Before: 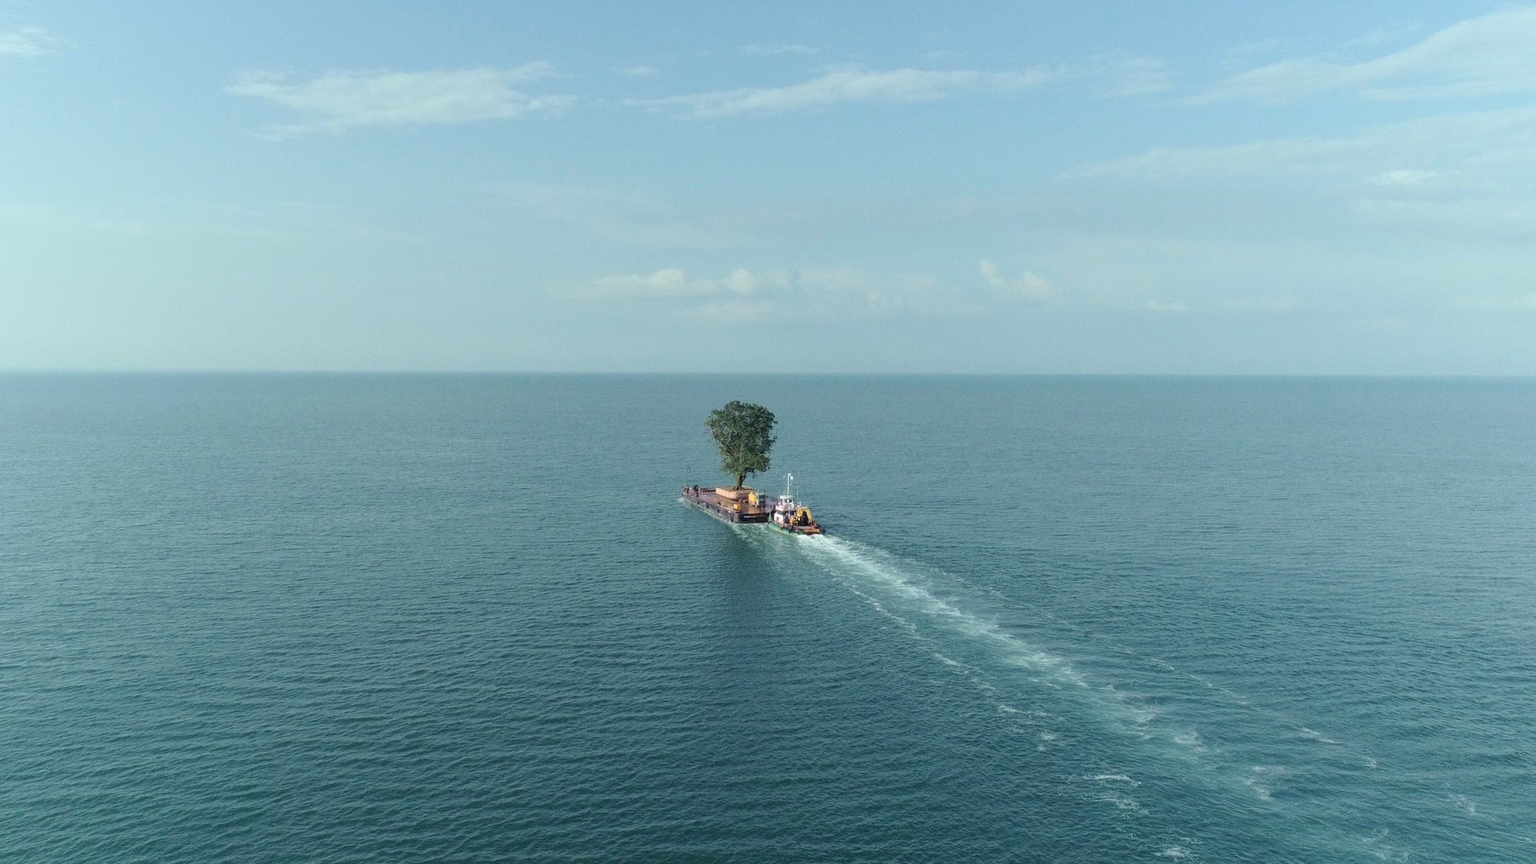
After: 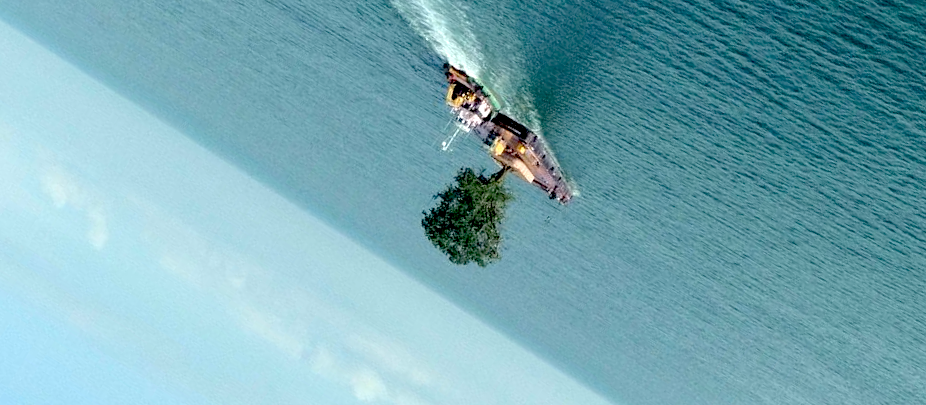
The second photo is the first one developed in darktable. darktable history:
crop and rotate: angle 148.1°, left 9.193%, top 15.645%, right 4.52%, bottom 17.153%
exposure: black level correction 0.04, exposure 0.499 EV, compensate highlight preservation false
